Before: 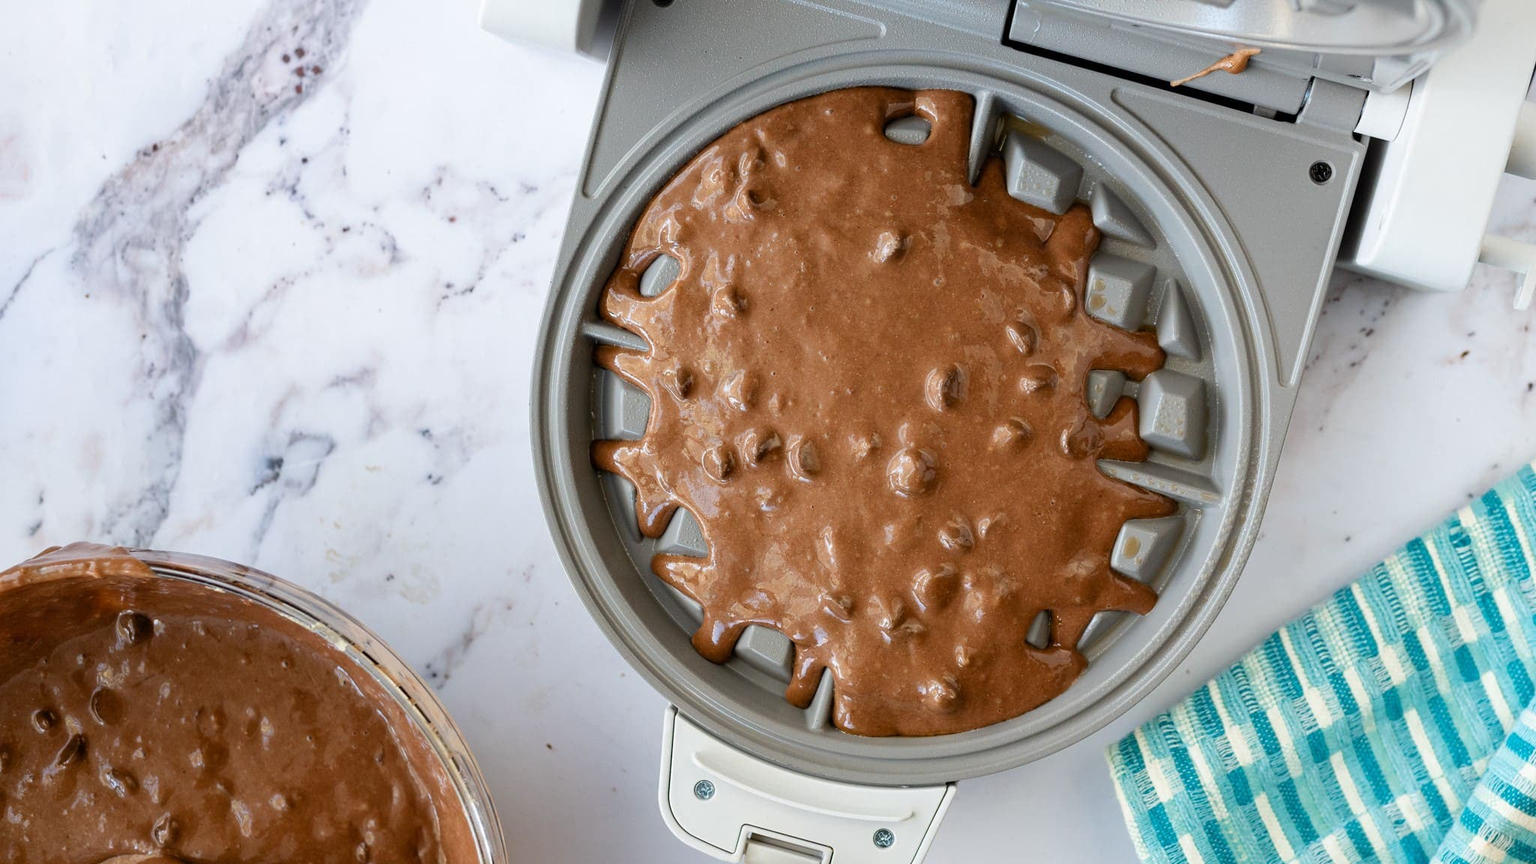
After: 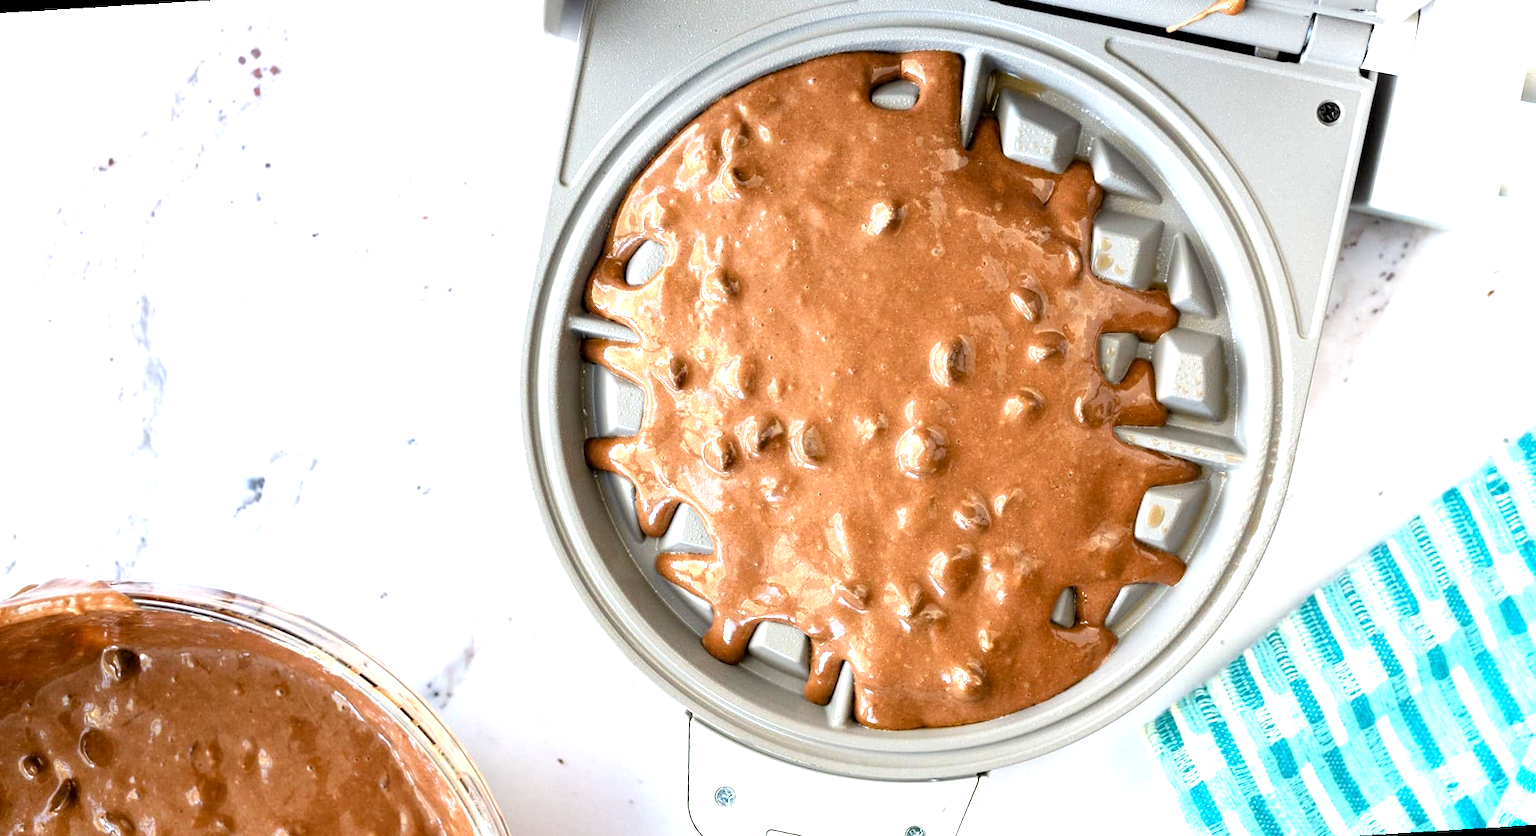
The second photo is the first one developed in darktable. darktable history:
rotate and perspective: rotation -3.52°, crop left 0.036, crop right 0.964, crop top 0.081, crop bottom 0.919
exposure: black level correction 0.001, exposure 1.3 EV, compensate highlight preservation false
crop and rotate: left 0.126%
